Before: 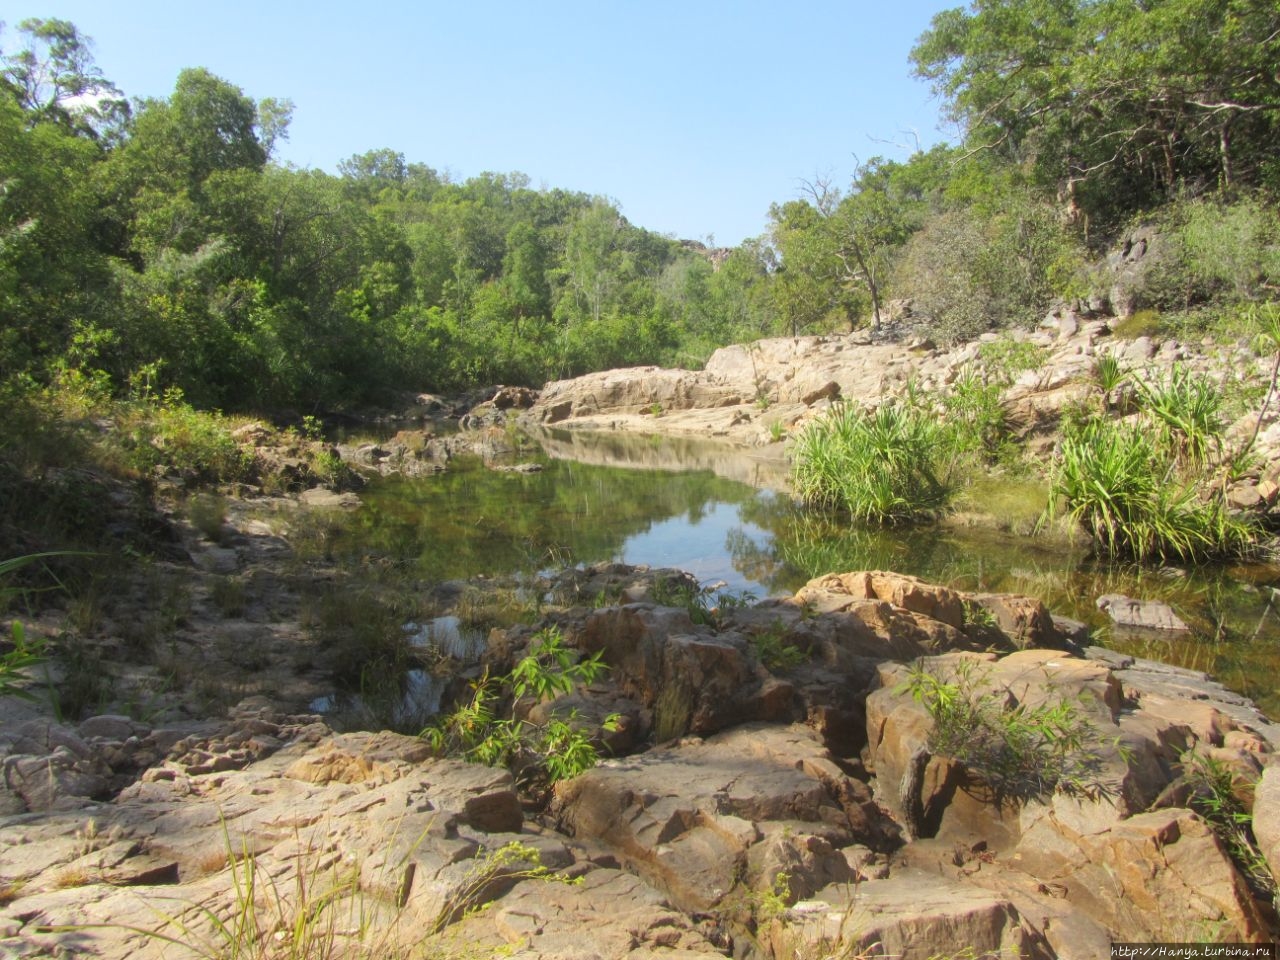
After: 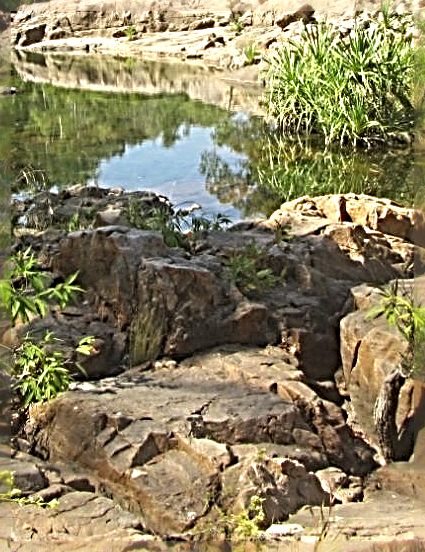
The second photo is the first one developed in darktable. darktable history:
sharpen: radius 4.011, amount 1.983
crop: left 41.097%, top 39.35%, right 25.687%, bottom 3.114%
exposure: exposure 0.3 EV, compensate exposure bias true, compensate highlight preservation false
